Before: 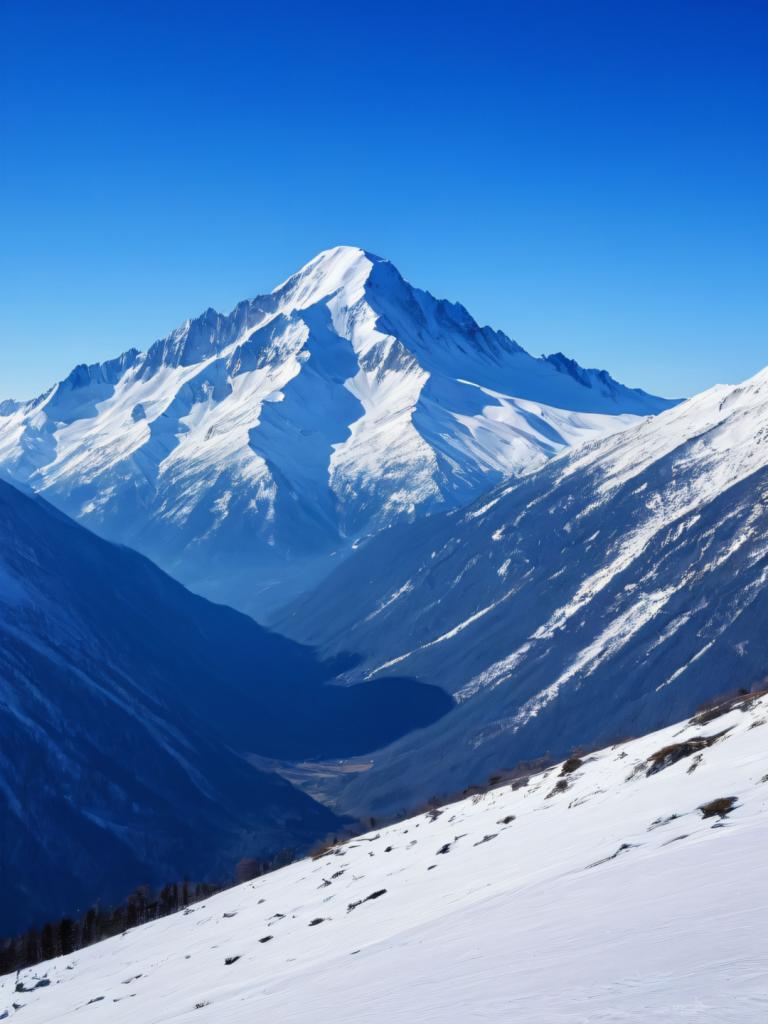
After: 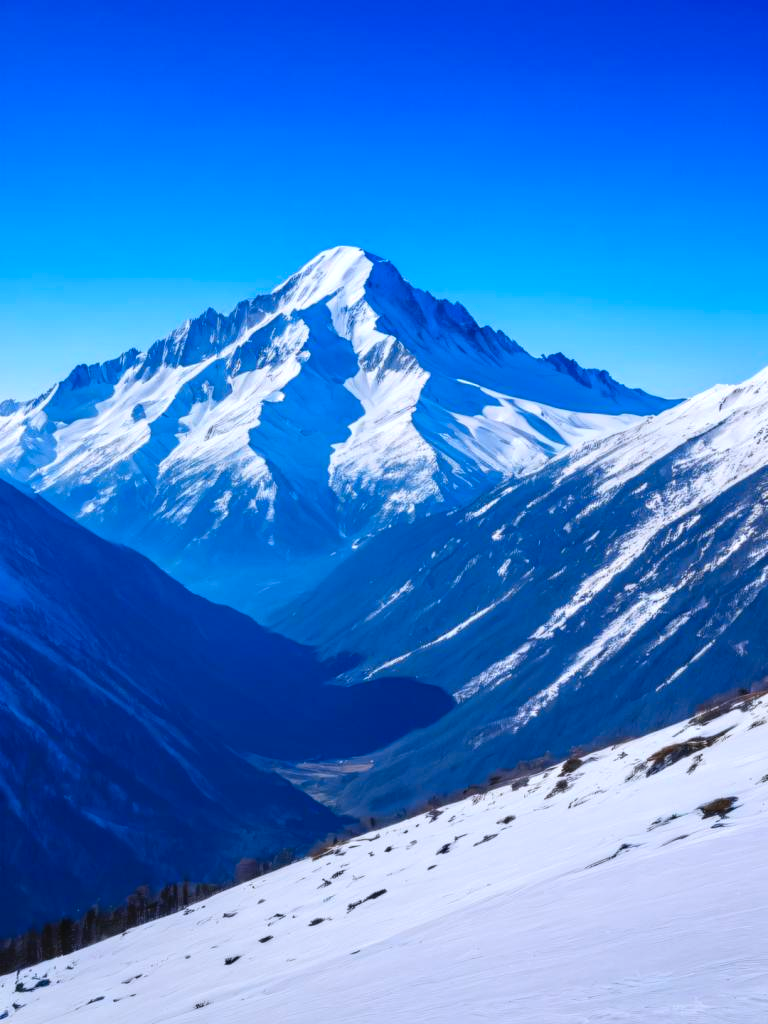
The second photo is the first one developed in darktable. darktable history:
contrast brightness saturation: contrast 0.086, saturation 0.269
local contrast: on, module defaults
color calibration: illuminant as shot in camera, x 0.358, y 0.373, temperature 4628.91 K
